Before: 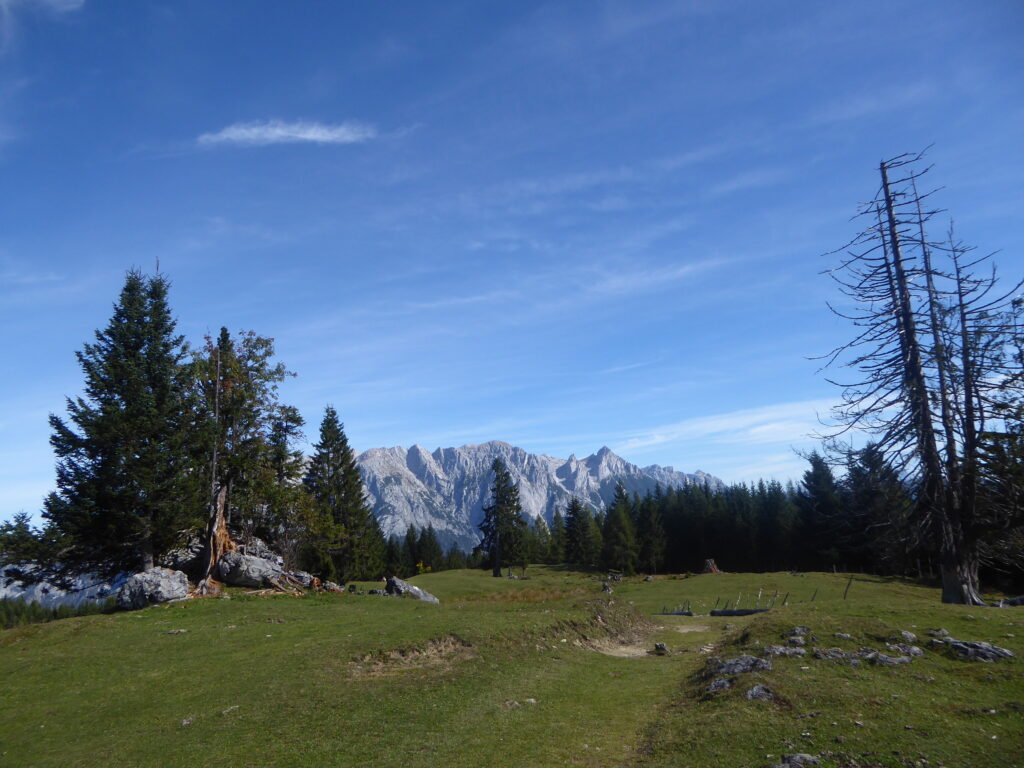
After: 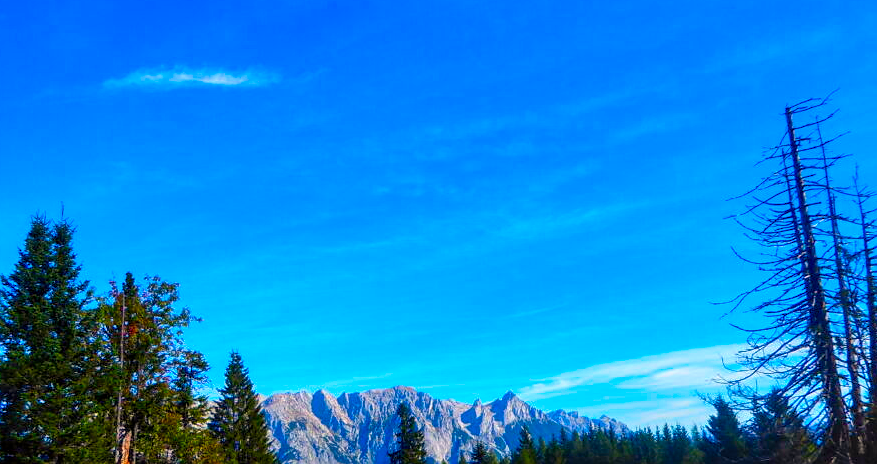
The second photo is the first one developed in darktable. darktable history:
local contrast: highlights 61%, detail 143%, midtone range 0.428
color correction: saturation 2.15
crop and rotate: left 9.345%, top 7.22%, right 4.982%, bottom 32.331%
shadows and highlights: low approximation 0.01, soften with gaussian
white balance: red 1.045, blue 0.932
sharpen: radius 1
color balance rgb: linear chroma grading › global chroma 15%, perceptual saturation grading › global saturation 30%
